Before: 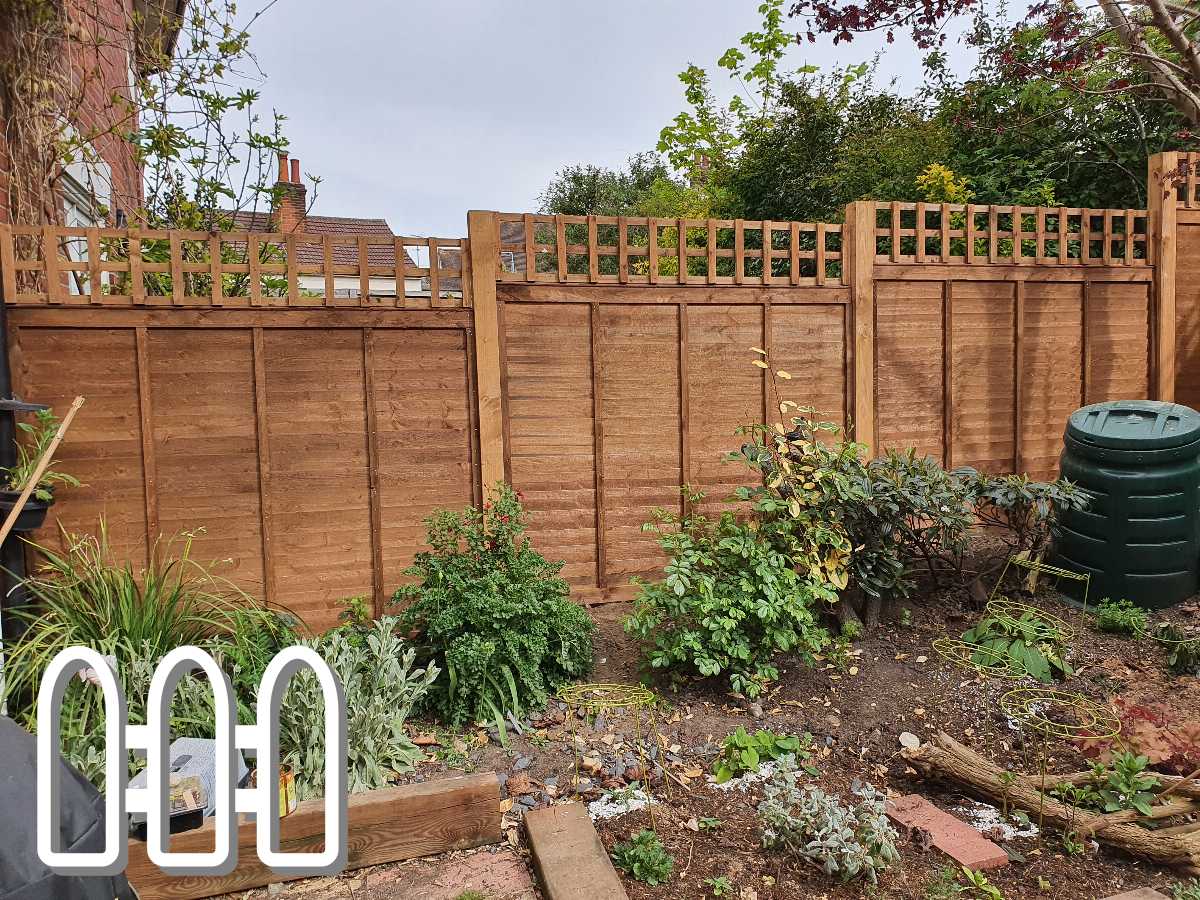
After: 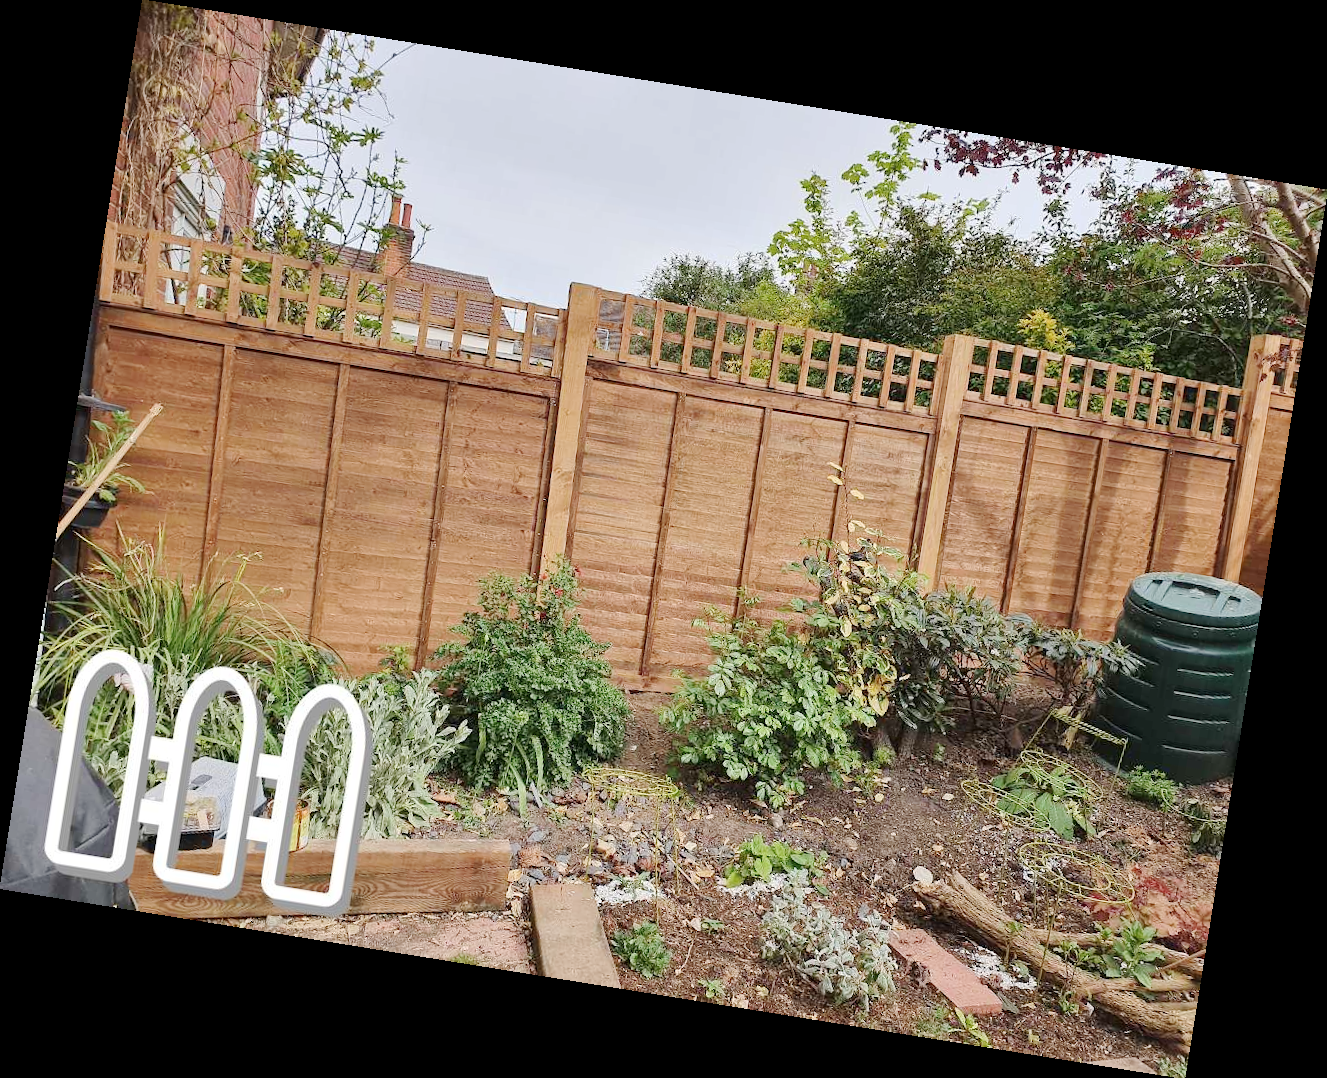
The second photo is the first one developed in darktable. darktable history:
rotate and perspective: rotation 9.12°, automatic cropping off
base curve: curves: ch0 [(0, 0) (0.158, 0.273) (0.879, 0.895) (1, 1)], preserve colors none
contrast brightness saturation: saturation -0.05
